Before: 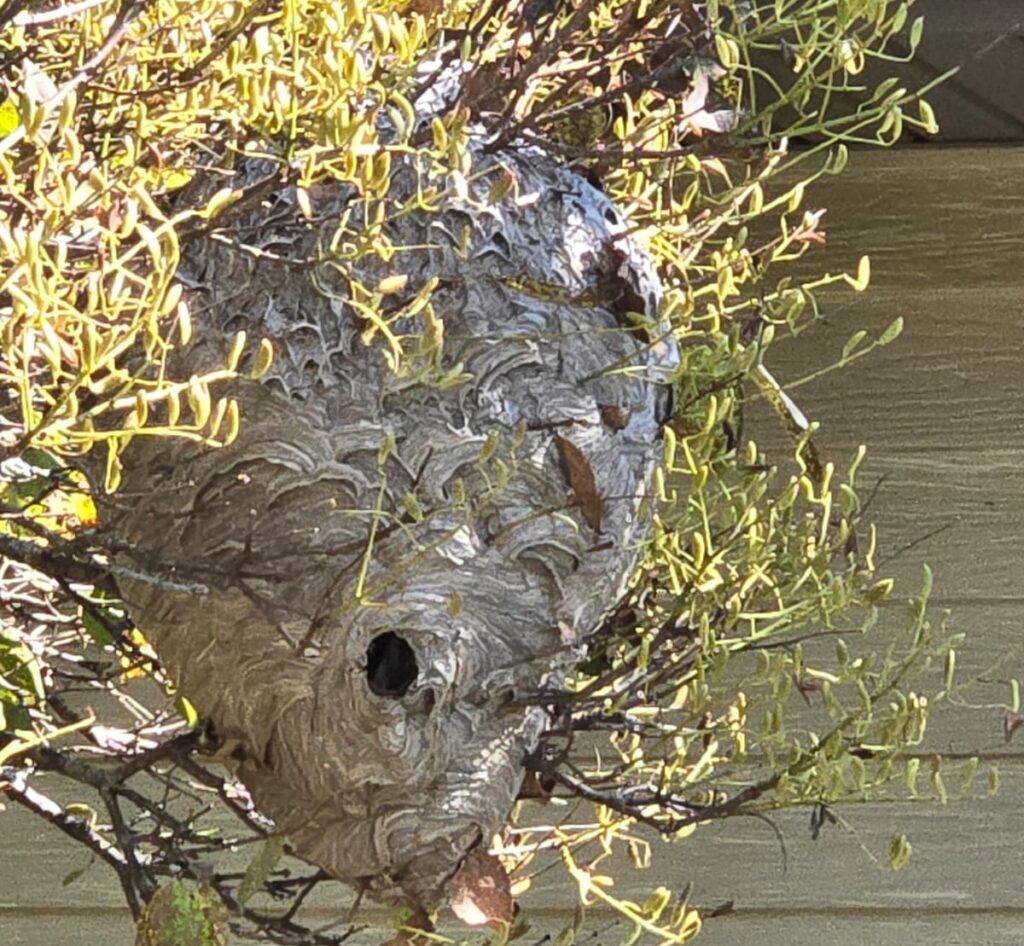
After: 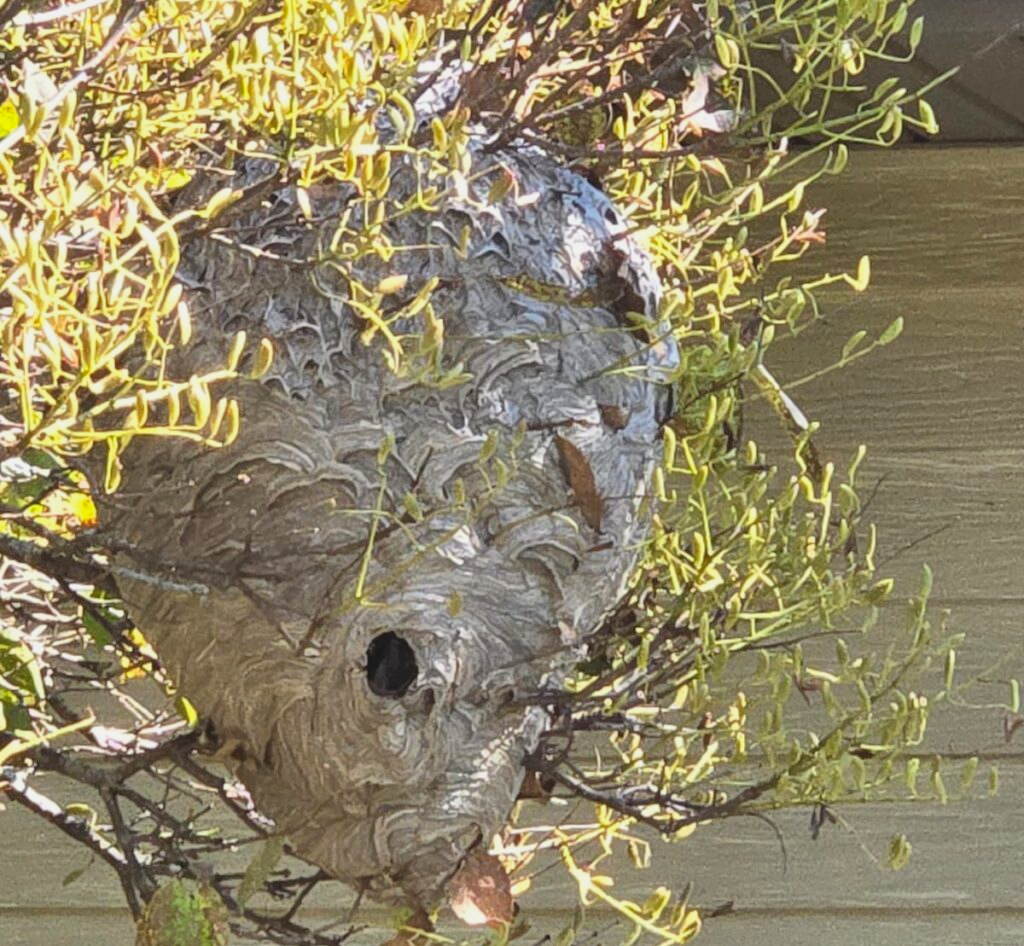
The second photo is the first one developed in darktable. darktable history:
color zones: curves: ch0 [(0, 0.5) (0.143, 0.5) (0.286, 0.5) (0.429, 0.495) (0.571, 0.437) (0.714, 0.44) (0.857, 0.496) (1, 0.5)]
contrast brightness saturation: contrast -0.103, brightness 0.052, saturation 0.082
